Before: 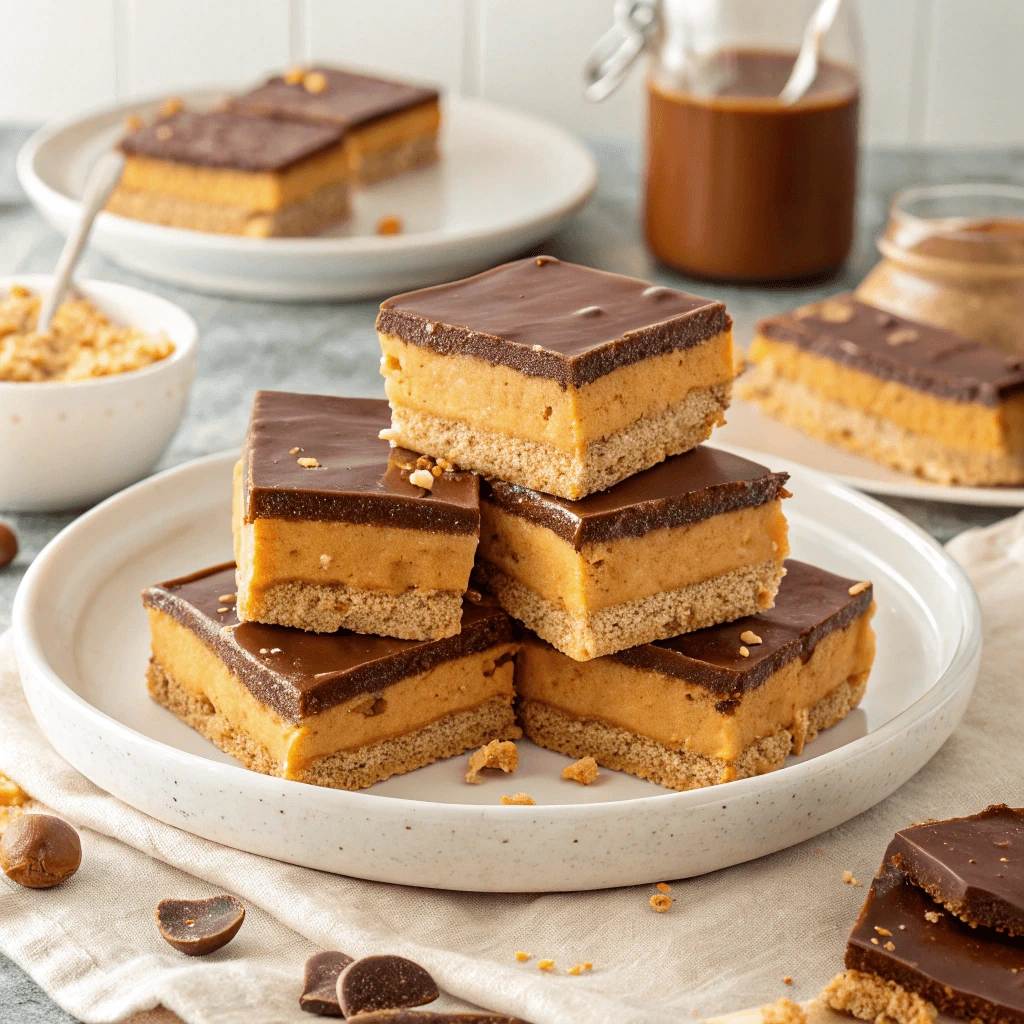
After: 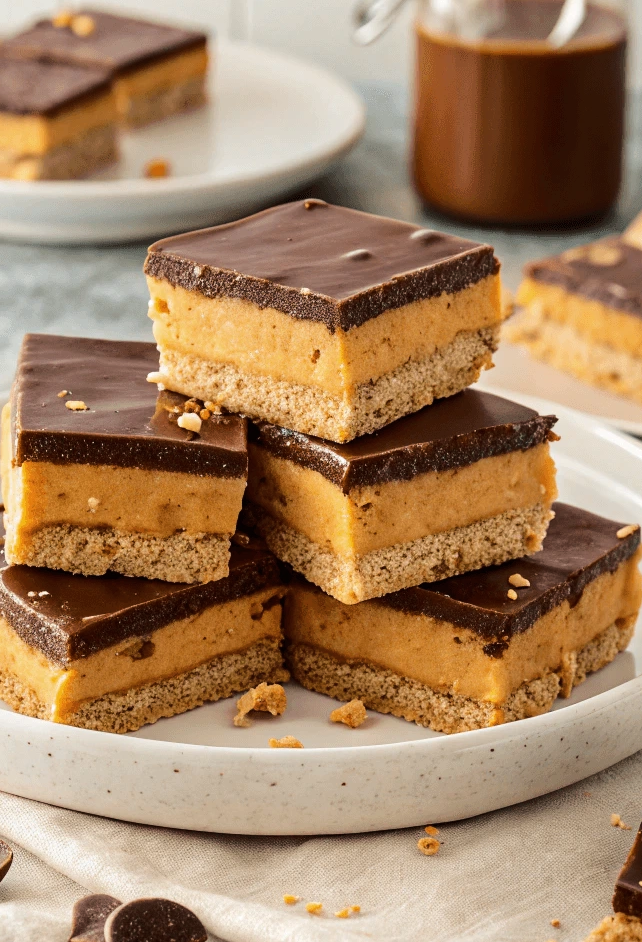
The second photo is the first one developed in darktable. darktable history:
base curve: curves: ch0 [(0, 0) (0.073, 0.04) (0.157, 0.139) (0.492, 0.492) (0.758, 0.758) (1, 1)]
crop and rotate: left 22.74%, top 5.626%, right 14.553%, bottom 2.32%
